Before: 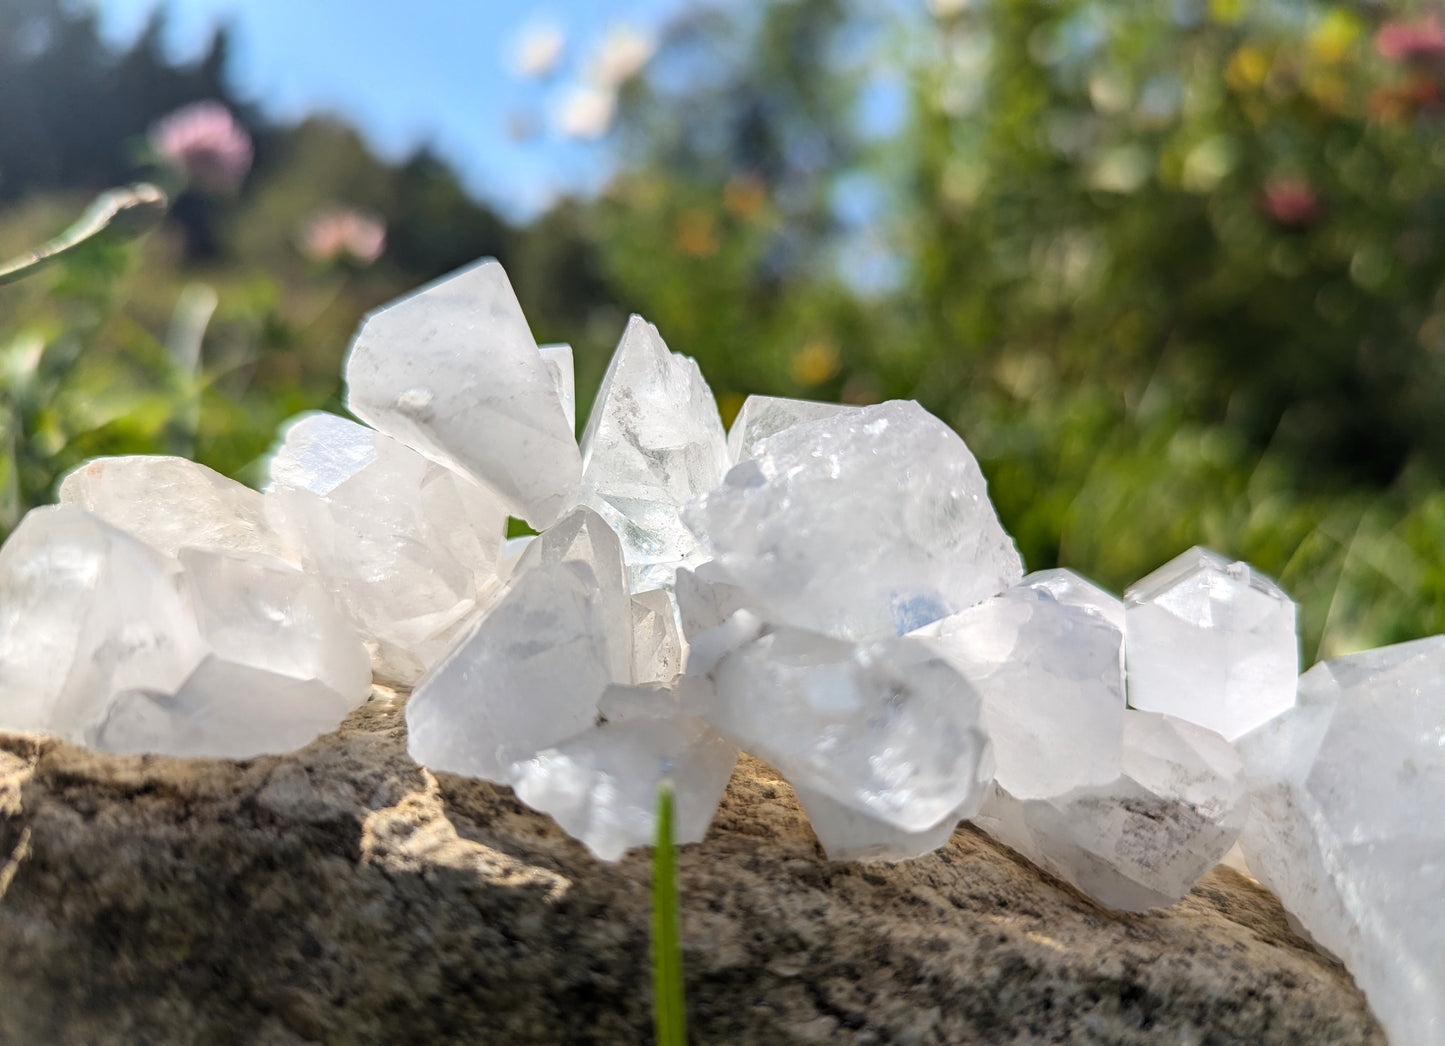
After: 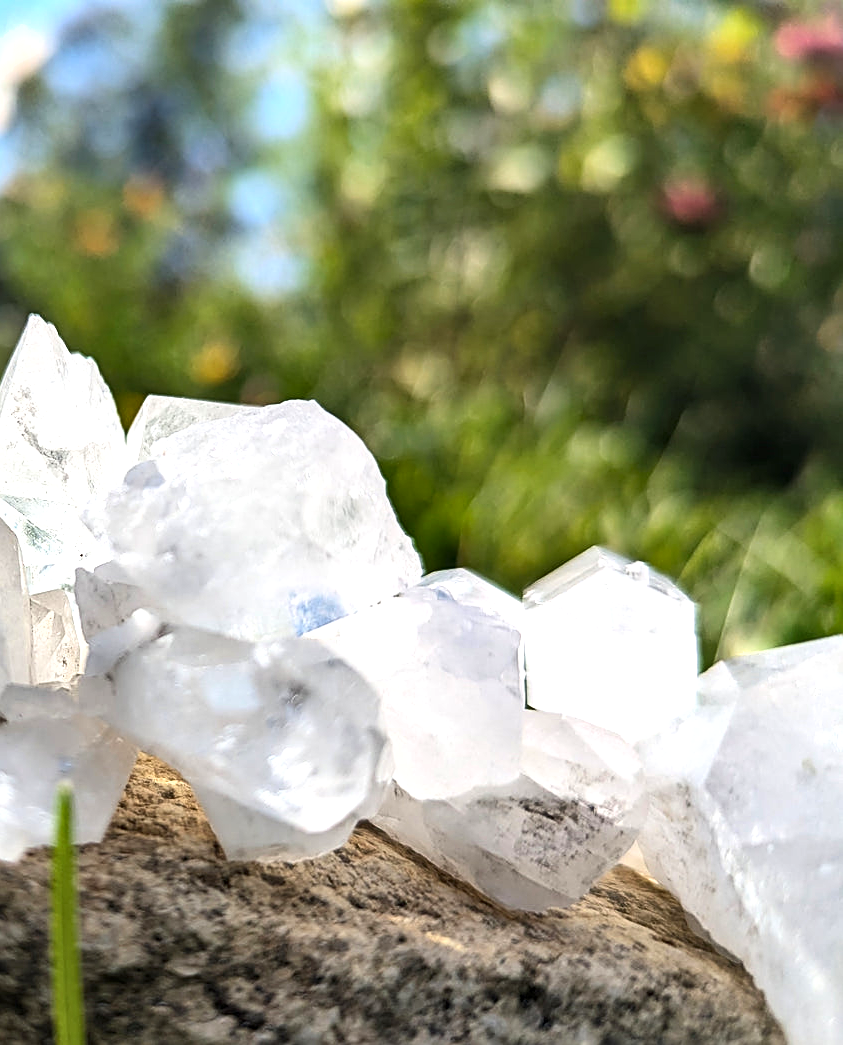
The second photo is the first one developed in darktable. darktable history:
crop: left 41.619%
exposure: exposure 0.61 EV, compensate exposure bias true, compensate highlight preservation false
contrast brightness saturation: contrast 0.148, brightness 0.043
sharpen: on, module defaults
shadows and highlights: low approximation 0.01, soften with gaussian
